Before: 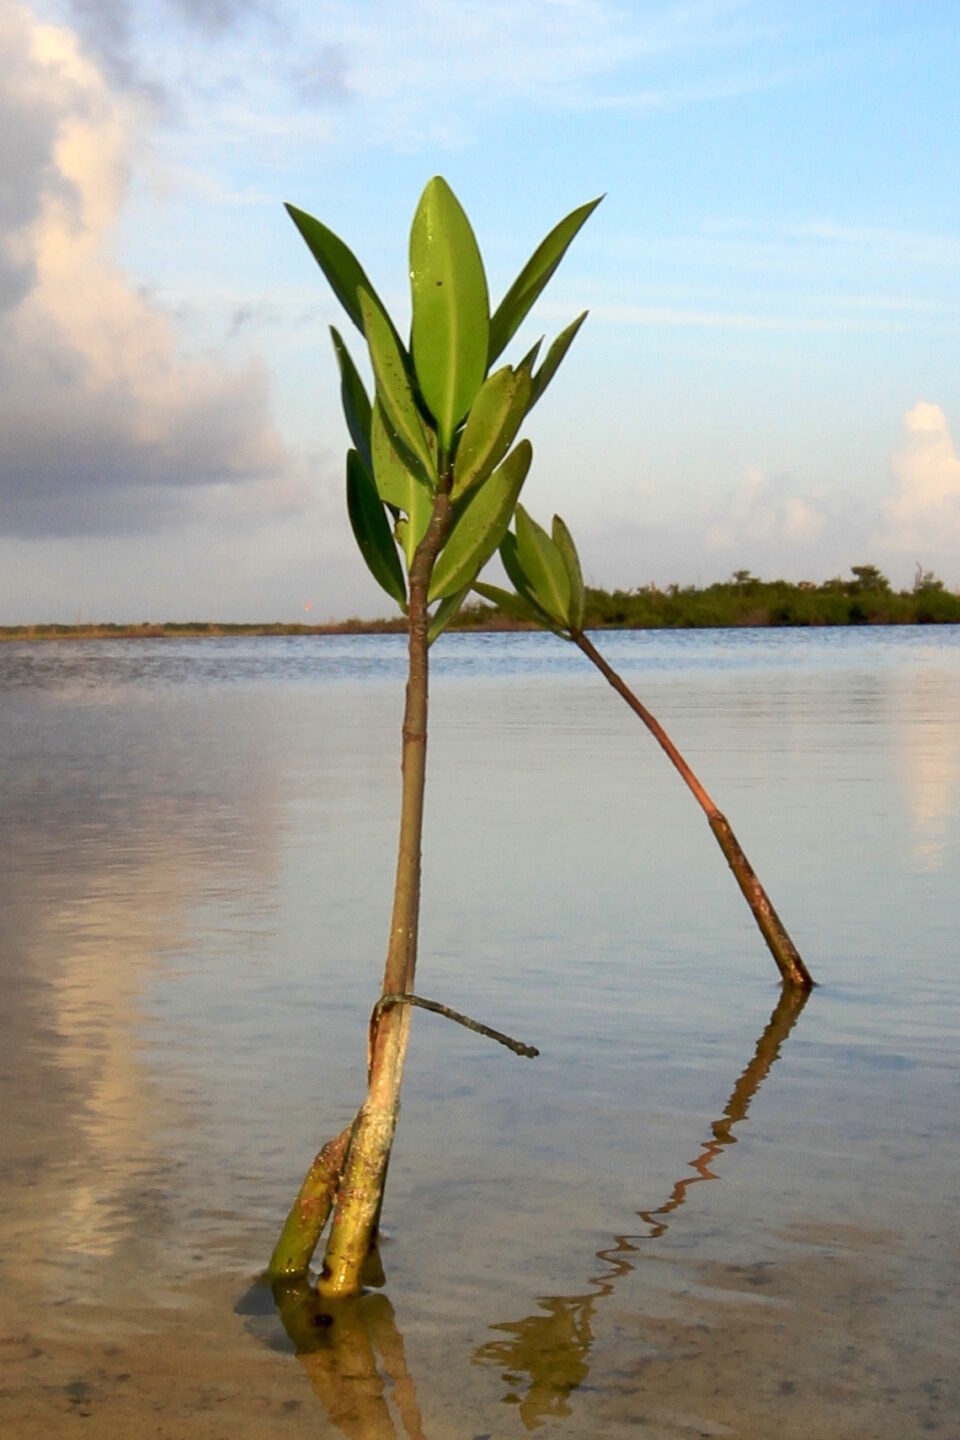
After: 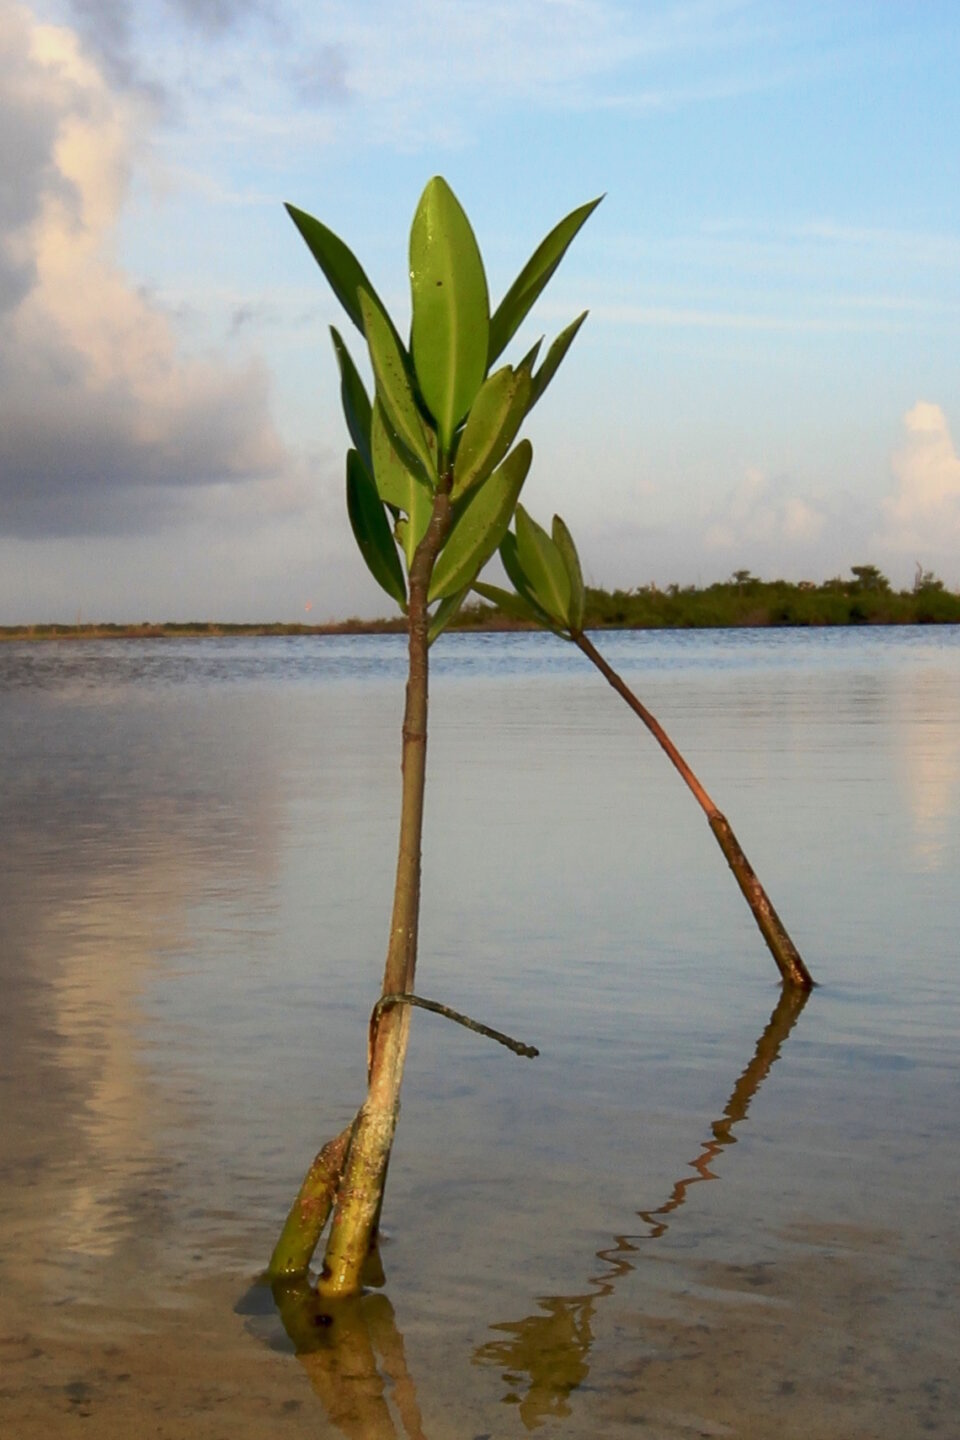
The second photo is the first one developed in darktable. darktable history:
tone equalizer: -8 EV 0.274 EV, -7 EV 0.379 EV, -6 EV 0.397 EV, -5 EV 0.225 EV, -3 EV -0.262 EV, -2 EV -0.44 EV, -1 EV -0.428 EV, +0 EV -0.225 EV
